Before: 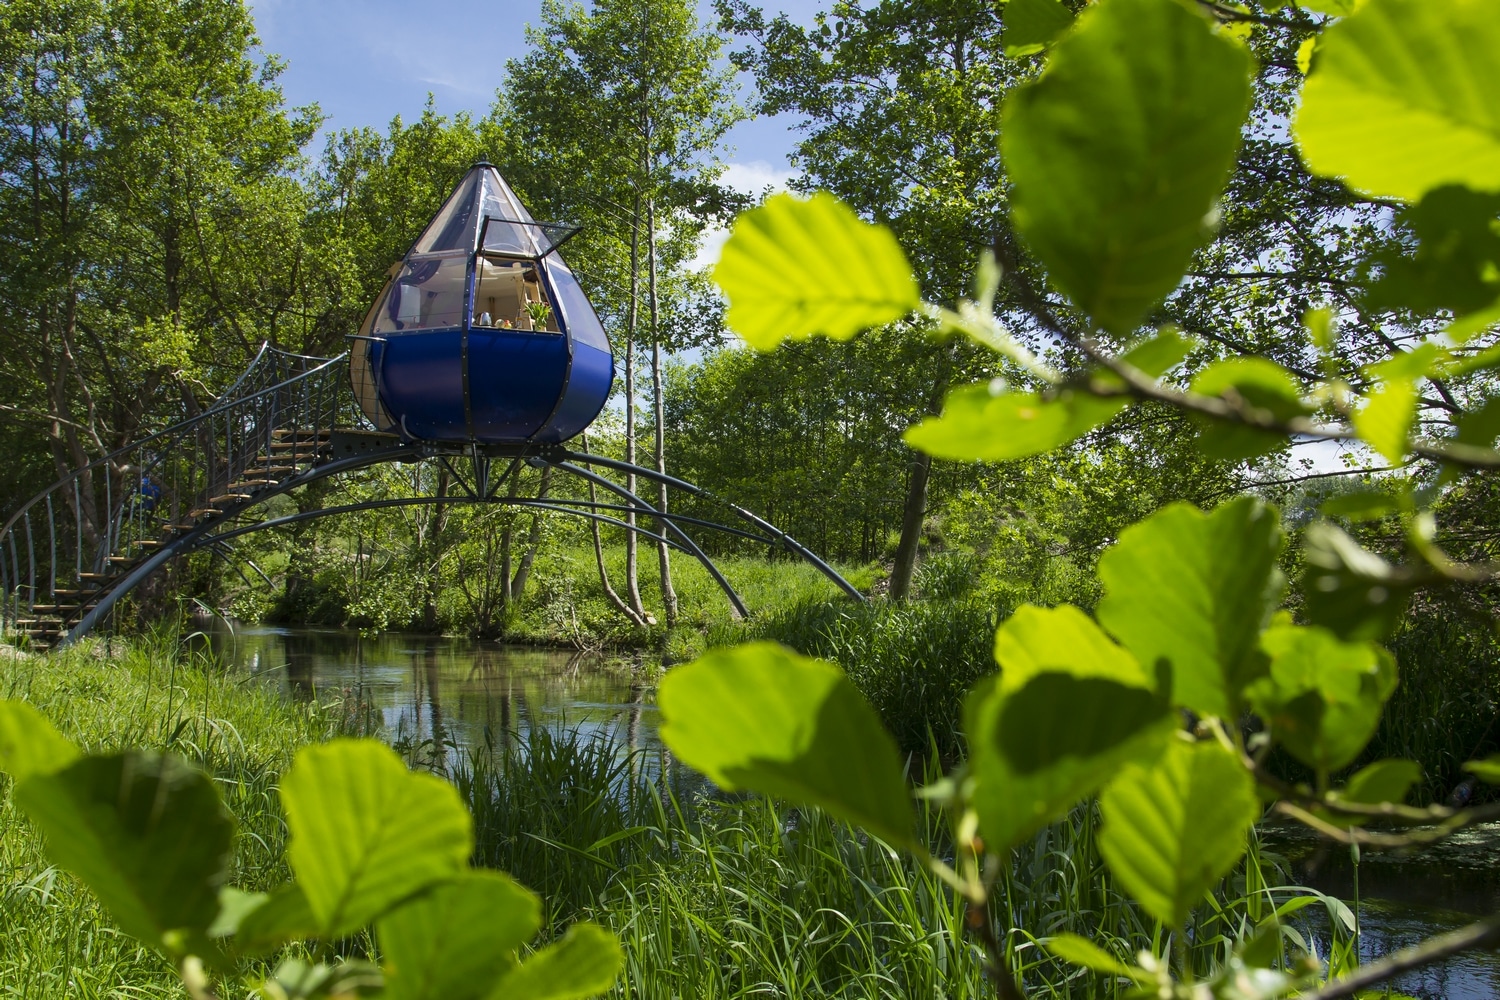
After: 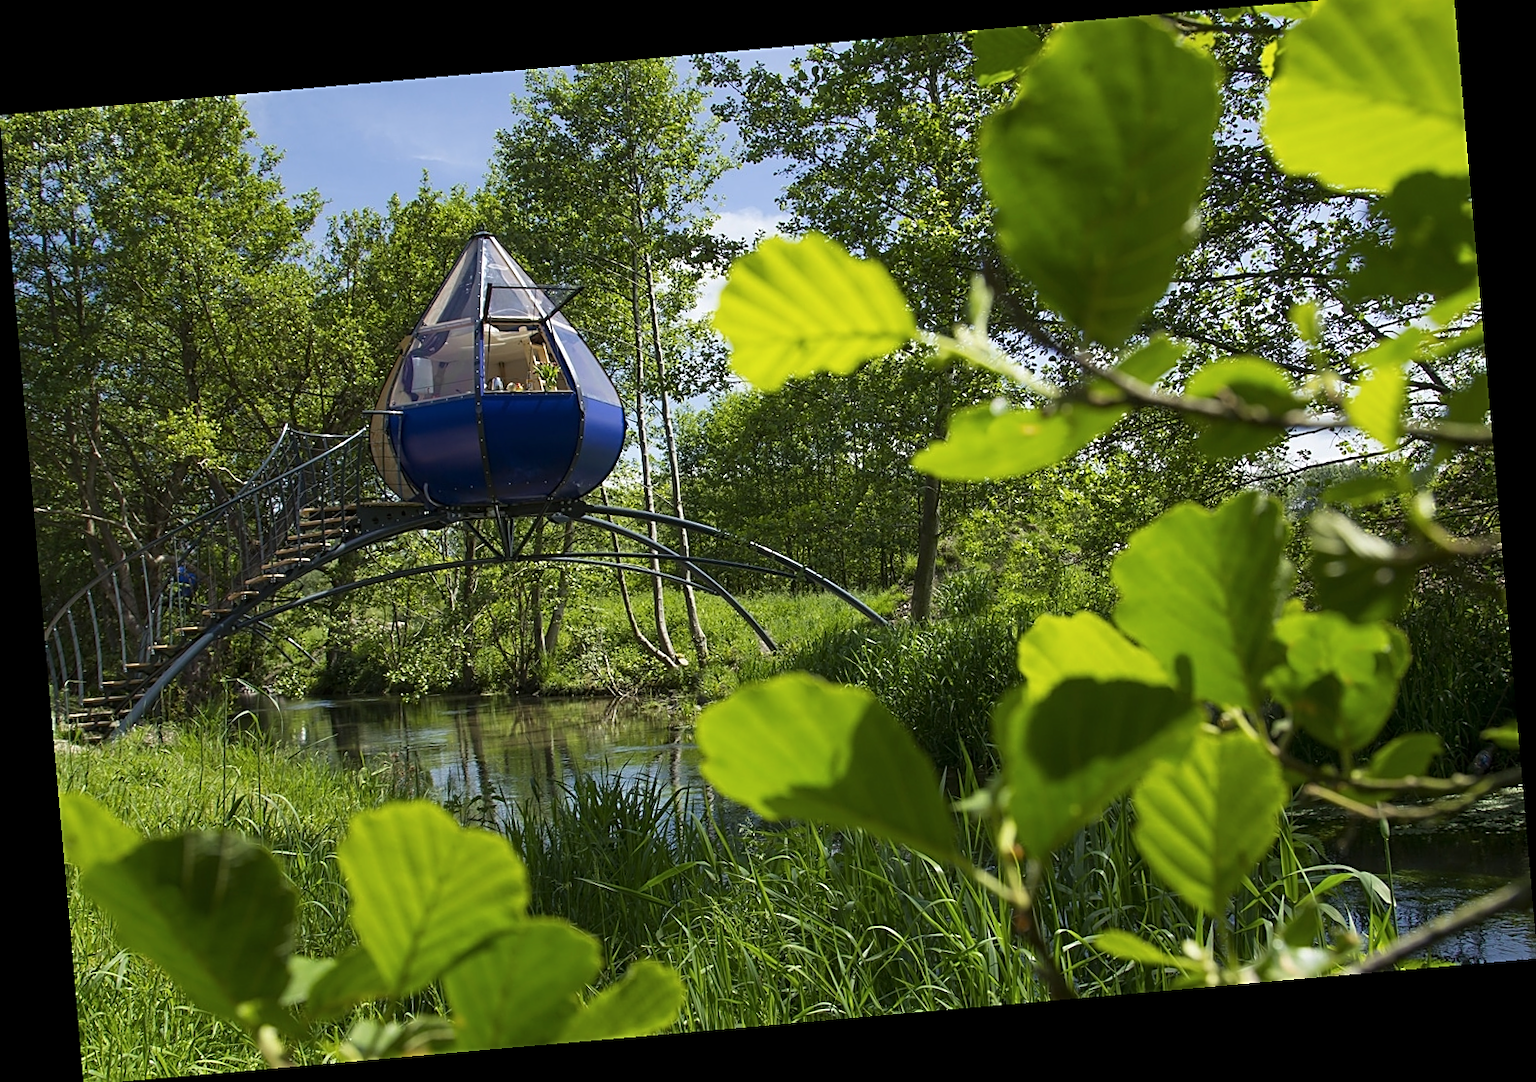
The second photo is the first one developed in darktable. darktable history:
crop: top 1.049%, right 0.001%
sharpen: on, module defaults
rotate and perspective: rotation -4.98°, automatic cropping off
exposure: exposure 0.014 EV, compensate highlight preservation false
color balance rgb: linear chroma grading › global chroma 1.5%, linear chroma grading › mid-tones -1%, perceptual saturation grading › global saturation -3%, perceptual saturation grading › shadows -2%
